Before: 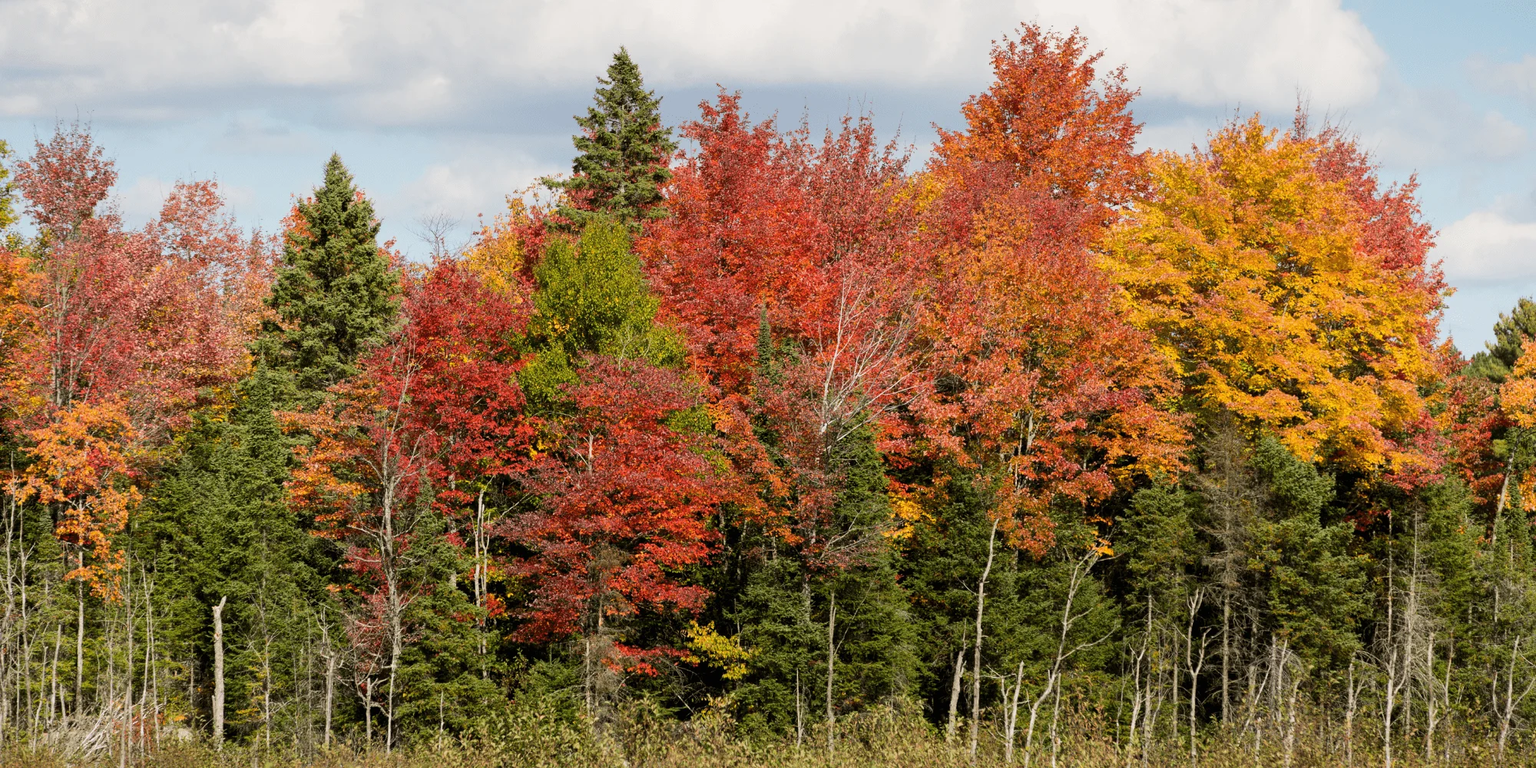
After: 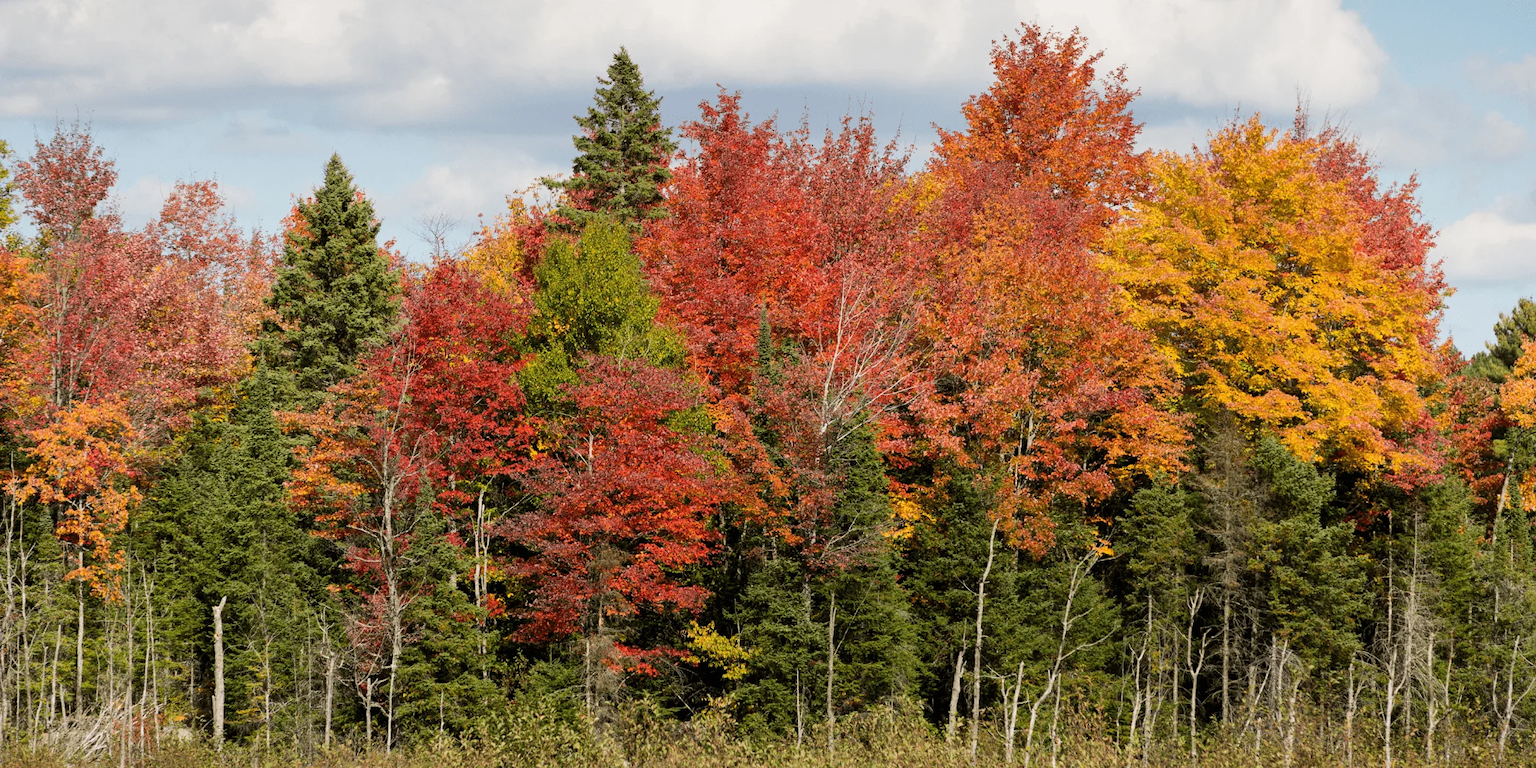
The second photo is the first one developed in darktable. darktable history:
shadows and highlights: shadows 2.71, highlights -18.73, soften with gaussian
